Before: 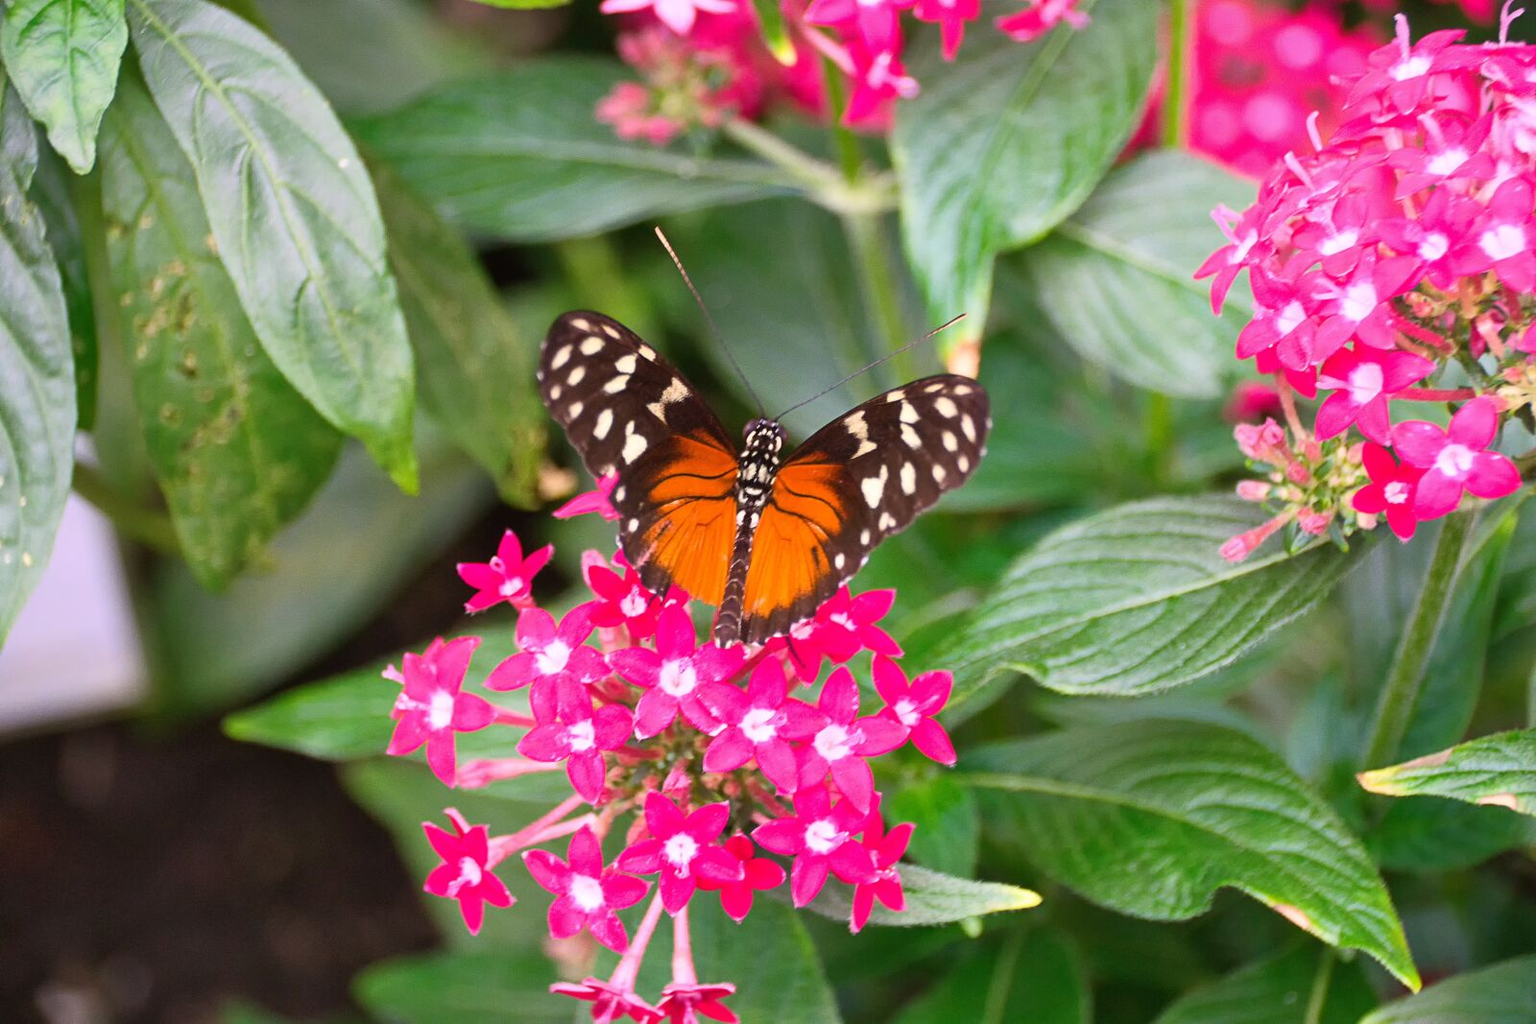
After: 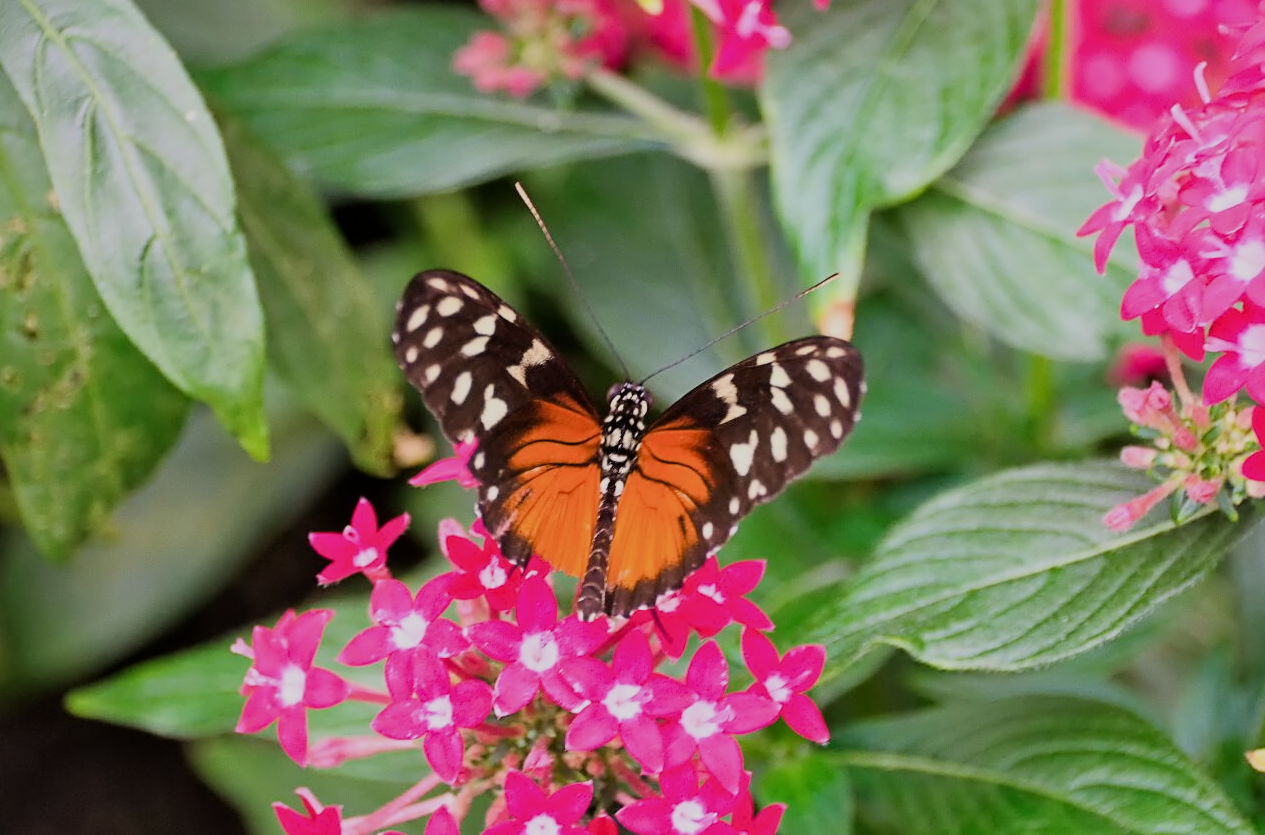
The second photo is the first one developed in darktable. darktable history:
crop and rotate: left 10.476%, top 5.075%, right 10.428%, bottom 16.654%
contrast equalizer: octaves 7, y [[0.5, 0.542, 0.583, 0.625, 0.667, 0.708], [0.5 ×6], [0.5 ×6], [0, 0.033, 0.067, 0.1, 0.133, 0.167], [0, 0.05, 0.1, 0.15, 0.2, 0.25]], mix 0.283
color correction: highlights a* -0.086, highlights b* 0.092
filmic rgb: black relative exposure -8.39 EV, white relative exposure 4.66 EV, hardness 3.81
